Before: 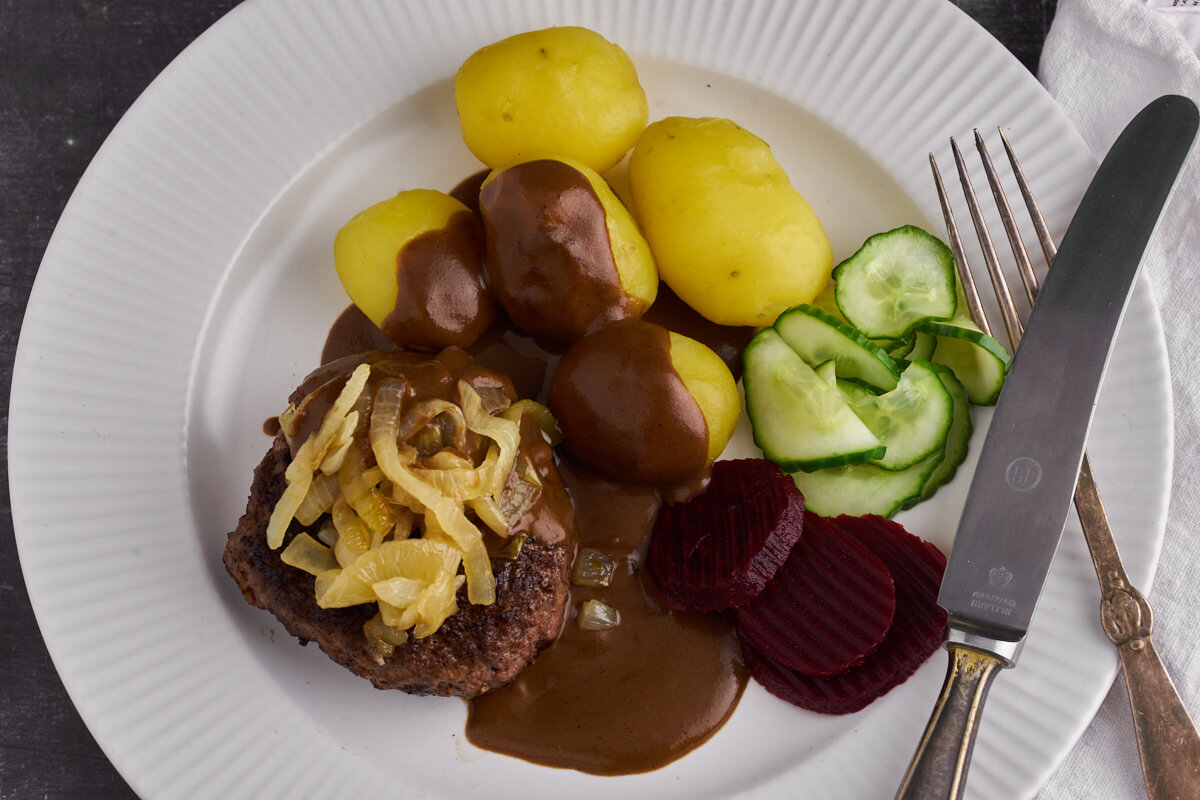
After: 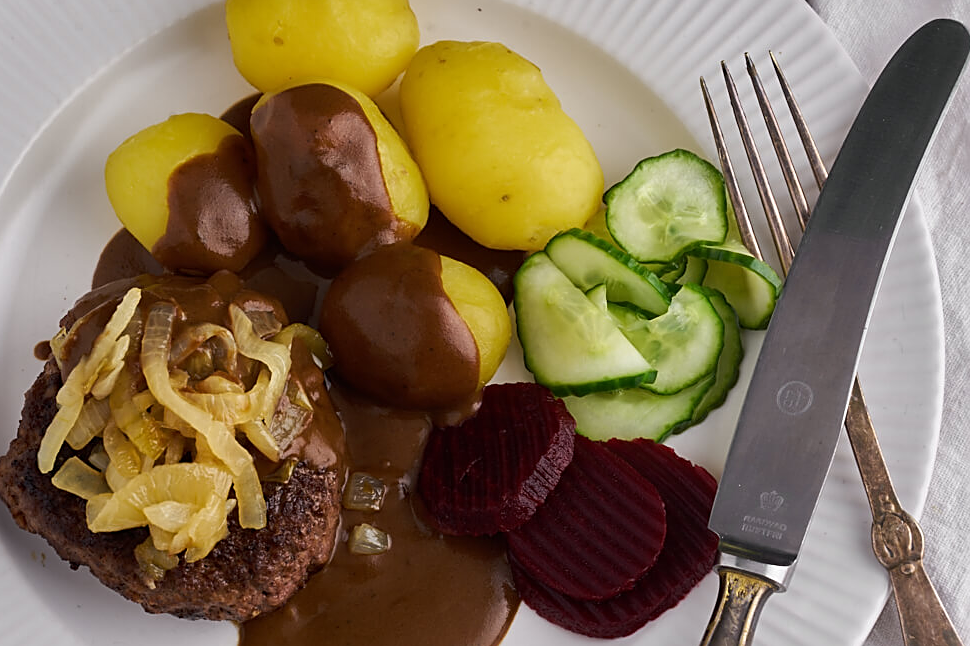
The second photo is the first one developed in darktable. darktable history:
sharpen: on, module defaults
crop: left 19.159%, top 9.58%, bottom 9.58%
